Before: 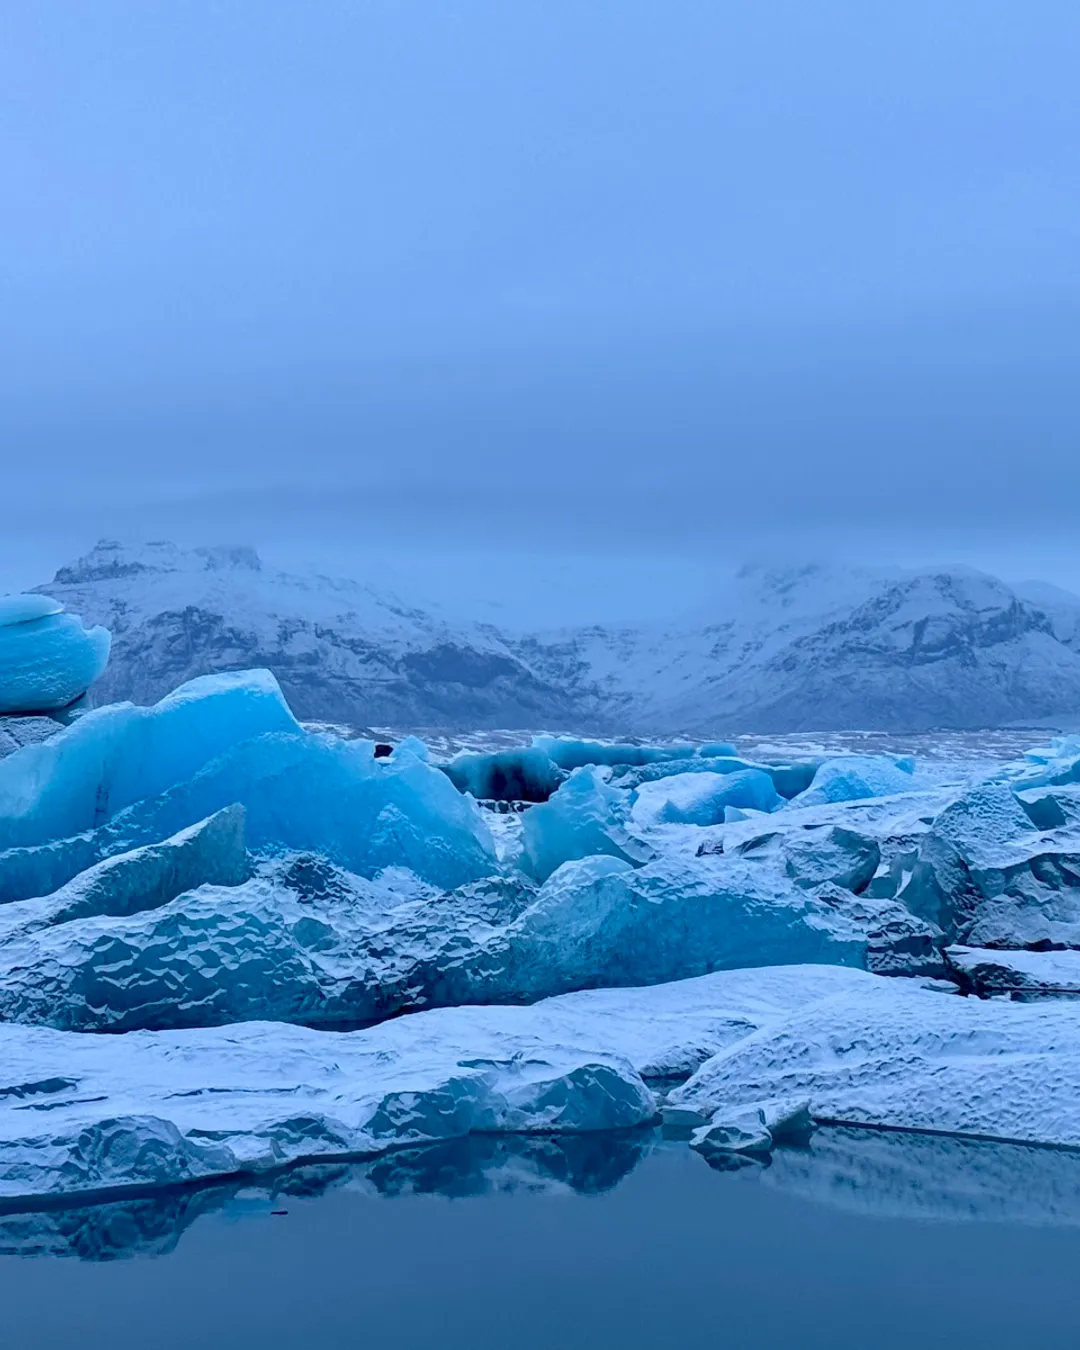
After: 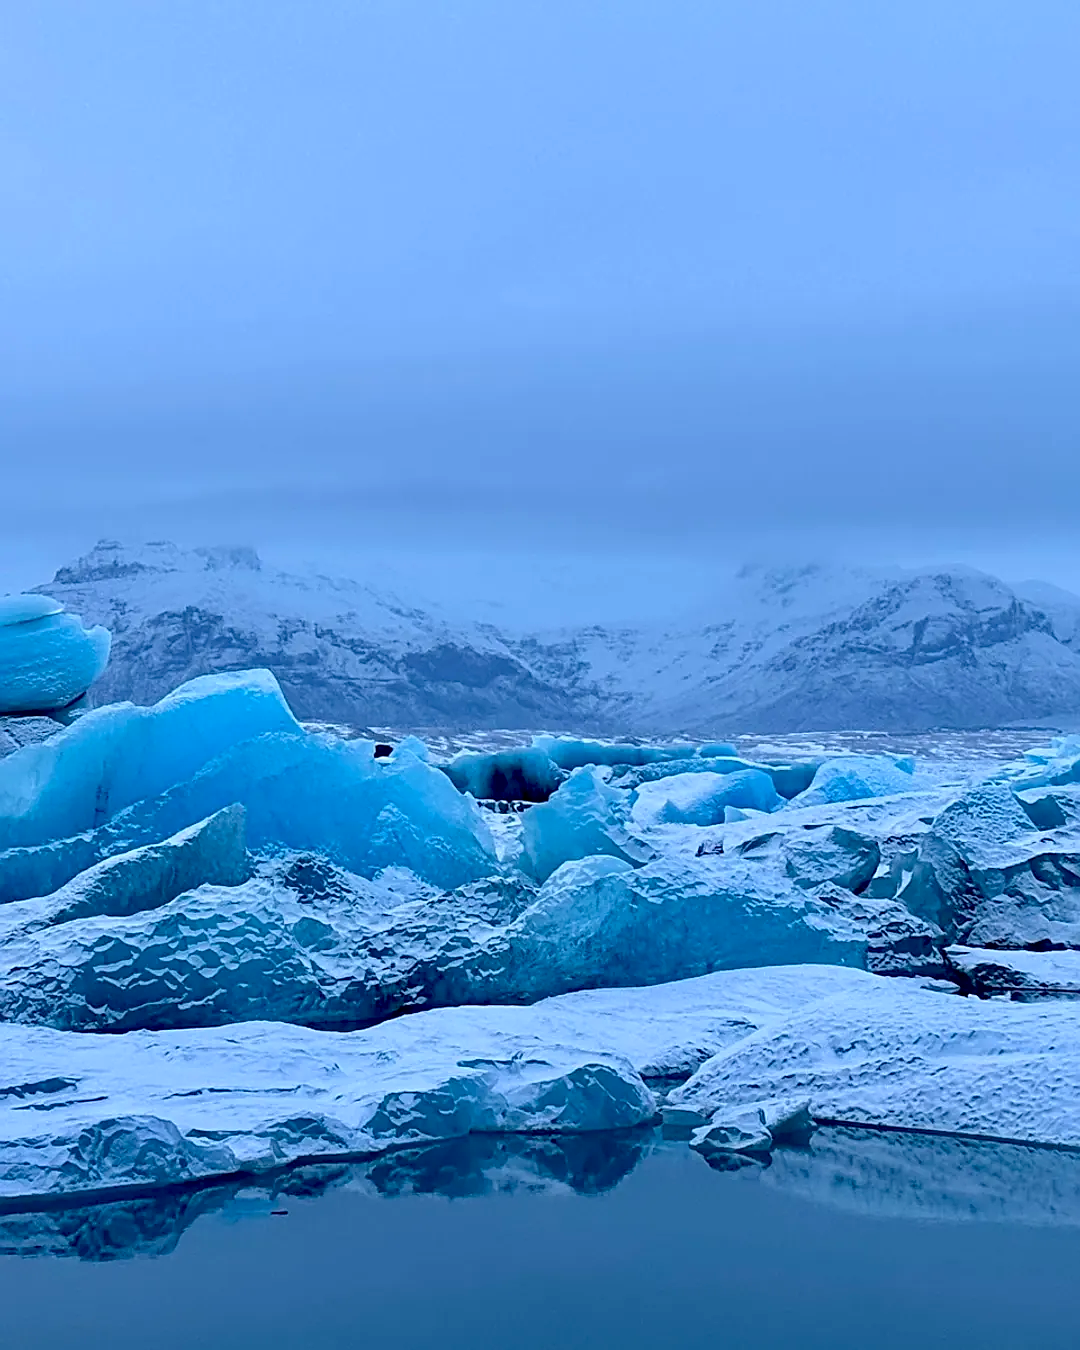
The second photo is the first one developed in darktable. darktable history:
exposure: black level correction 0.007, exposure 0.158 EV, compensate highlight preservation false
sharpen: on, module defaults
